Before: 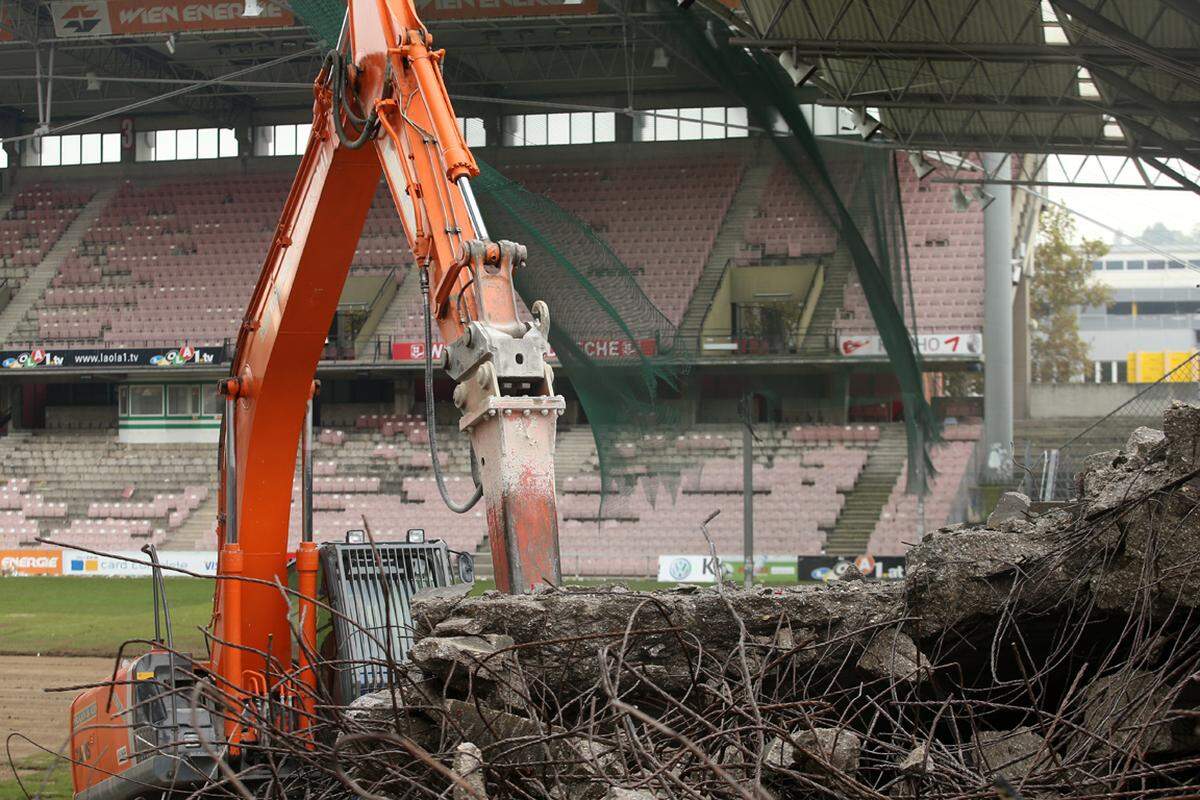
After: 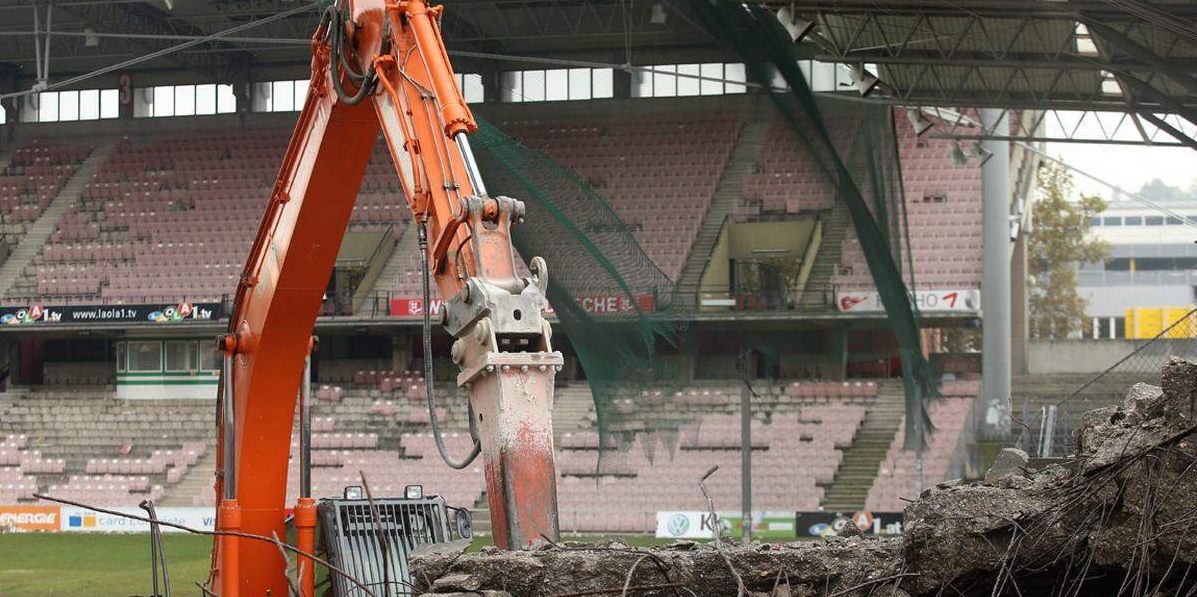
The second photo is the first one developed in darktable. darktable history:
color correction: highlights b* -0.038, saturation 0.993
crop: left 0.209%, top 5.565%, bottom 19.807%
